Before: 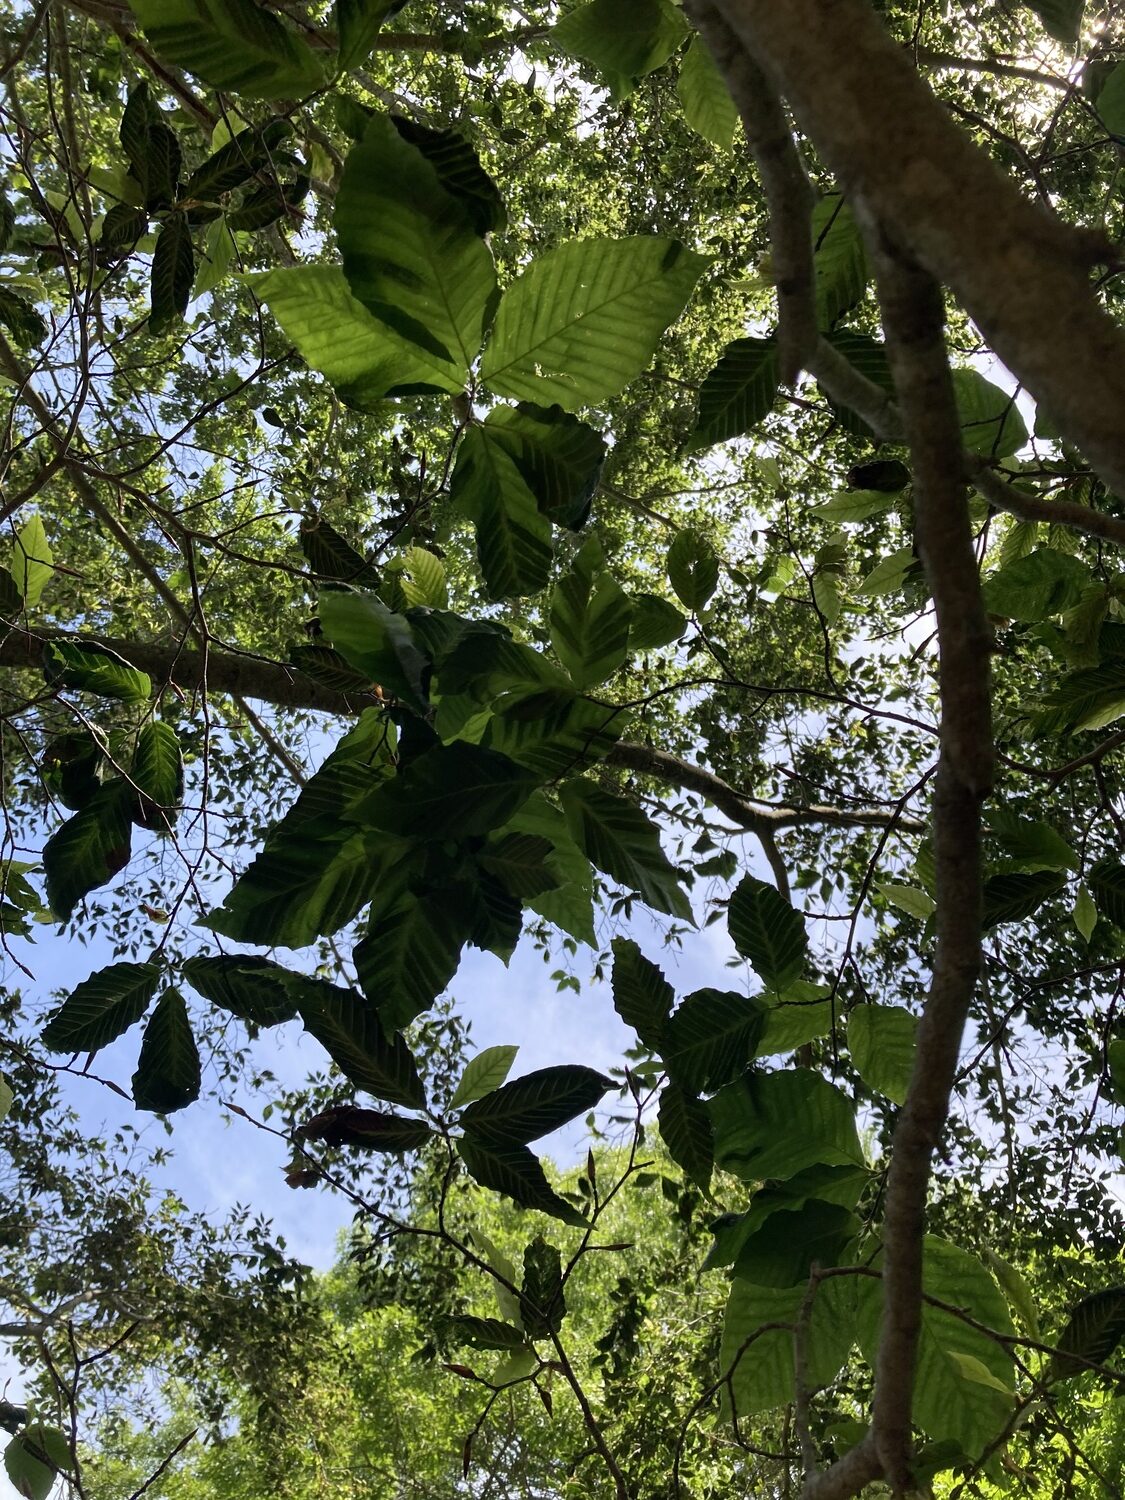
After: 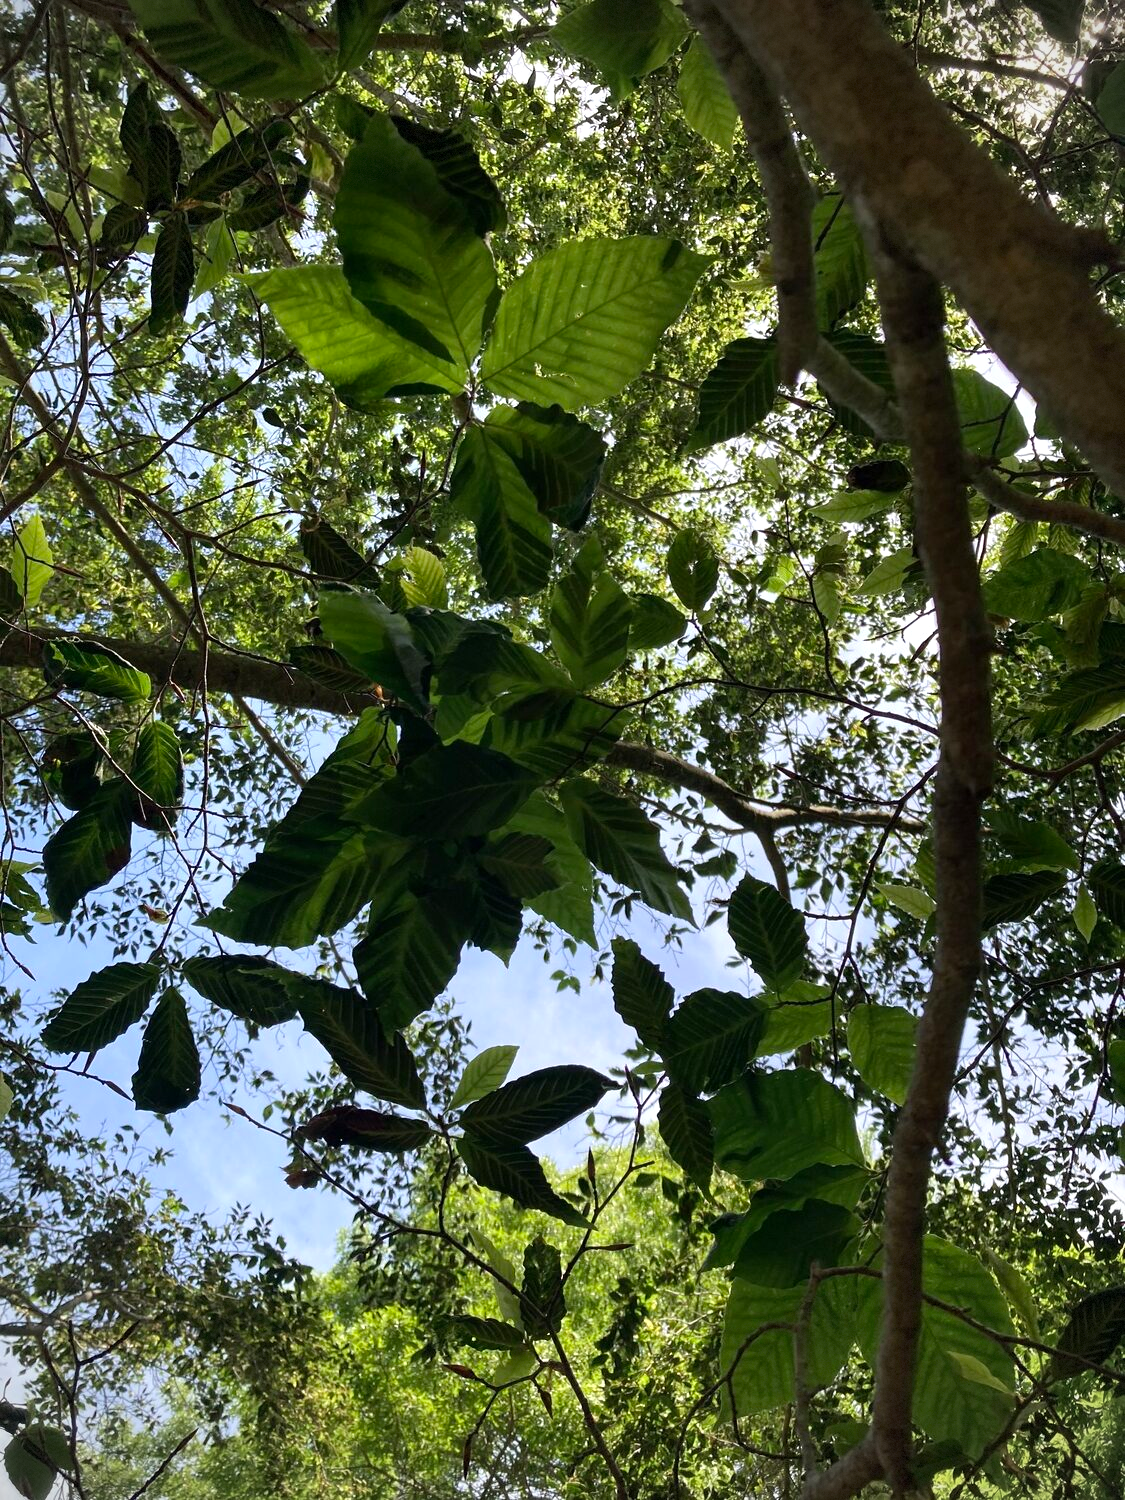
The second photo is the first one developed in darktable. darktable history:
vignetting: fall-off radius 60.85%, dithering 8-bit output
exposure: exposure 0.215 EV, compensate highlight preservation false
